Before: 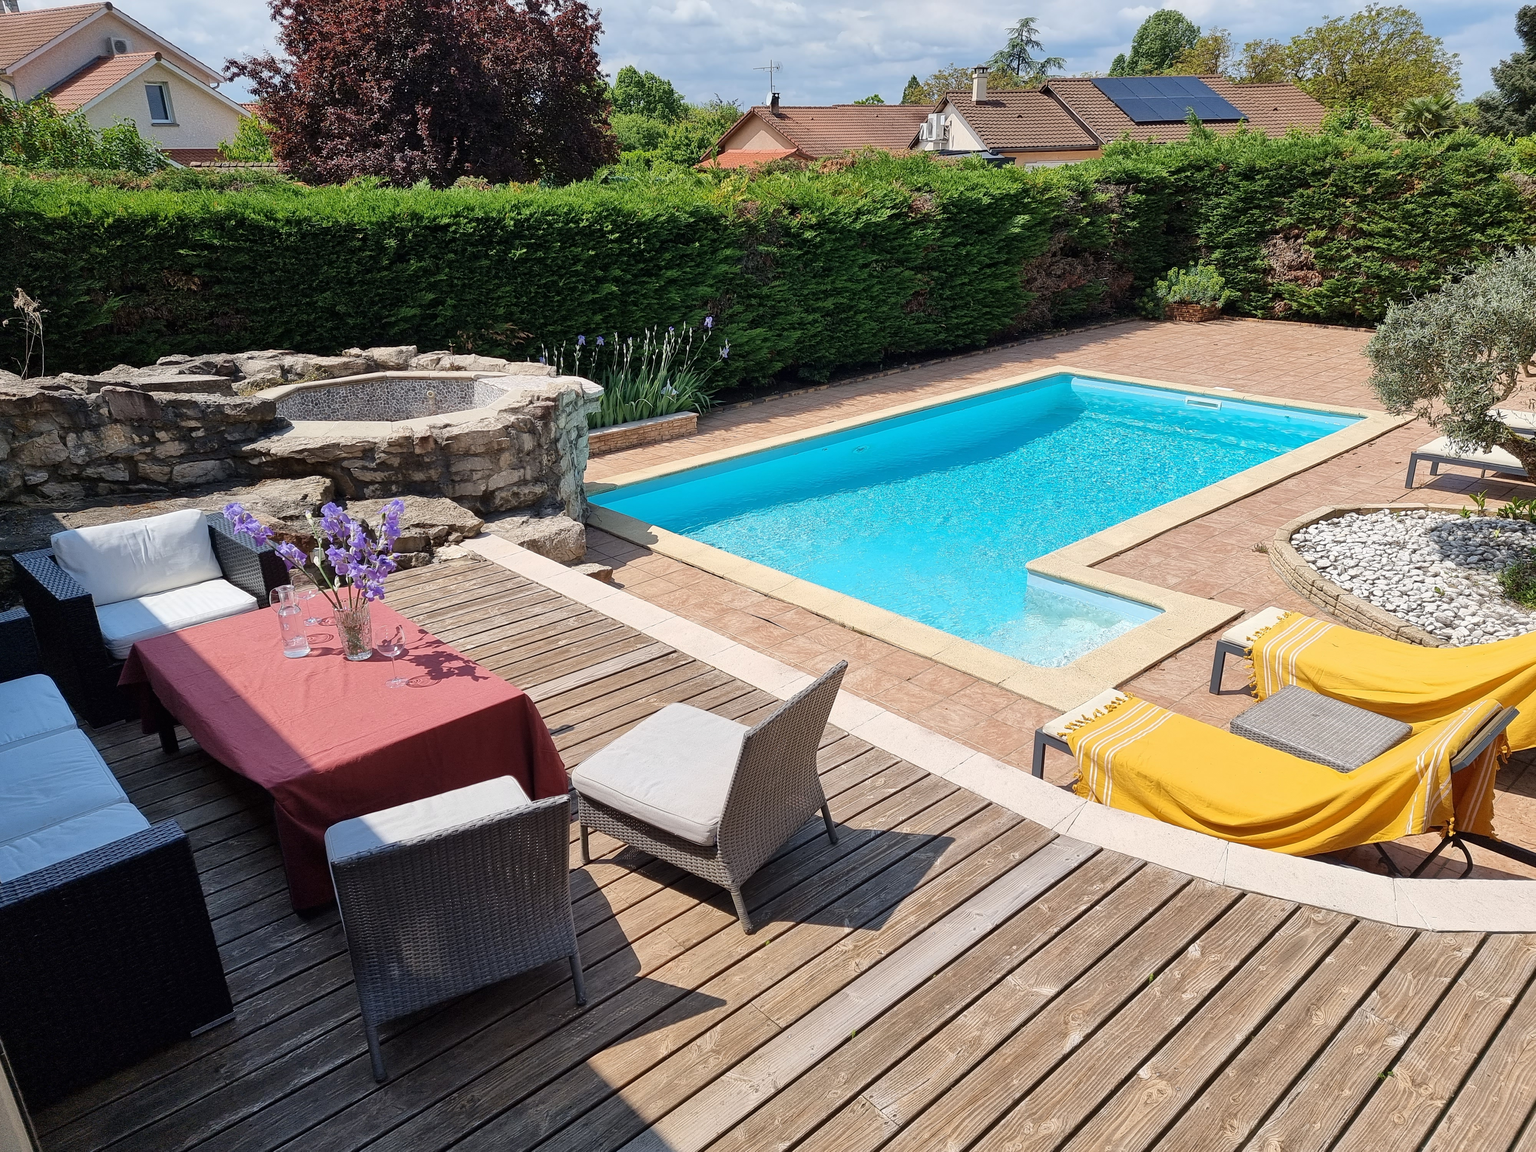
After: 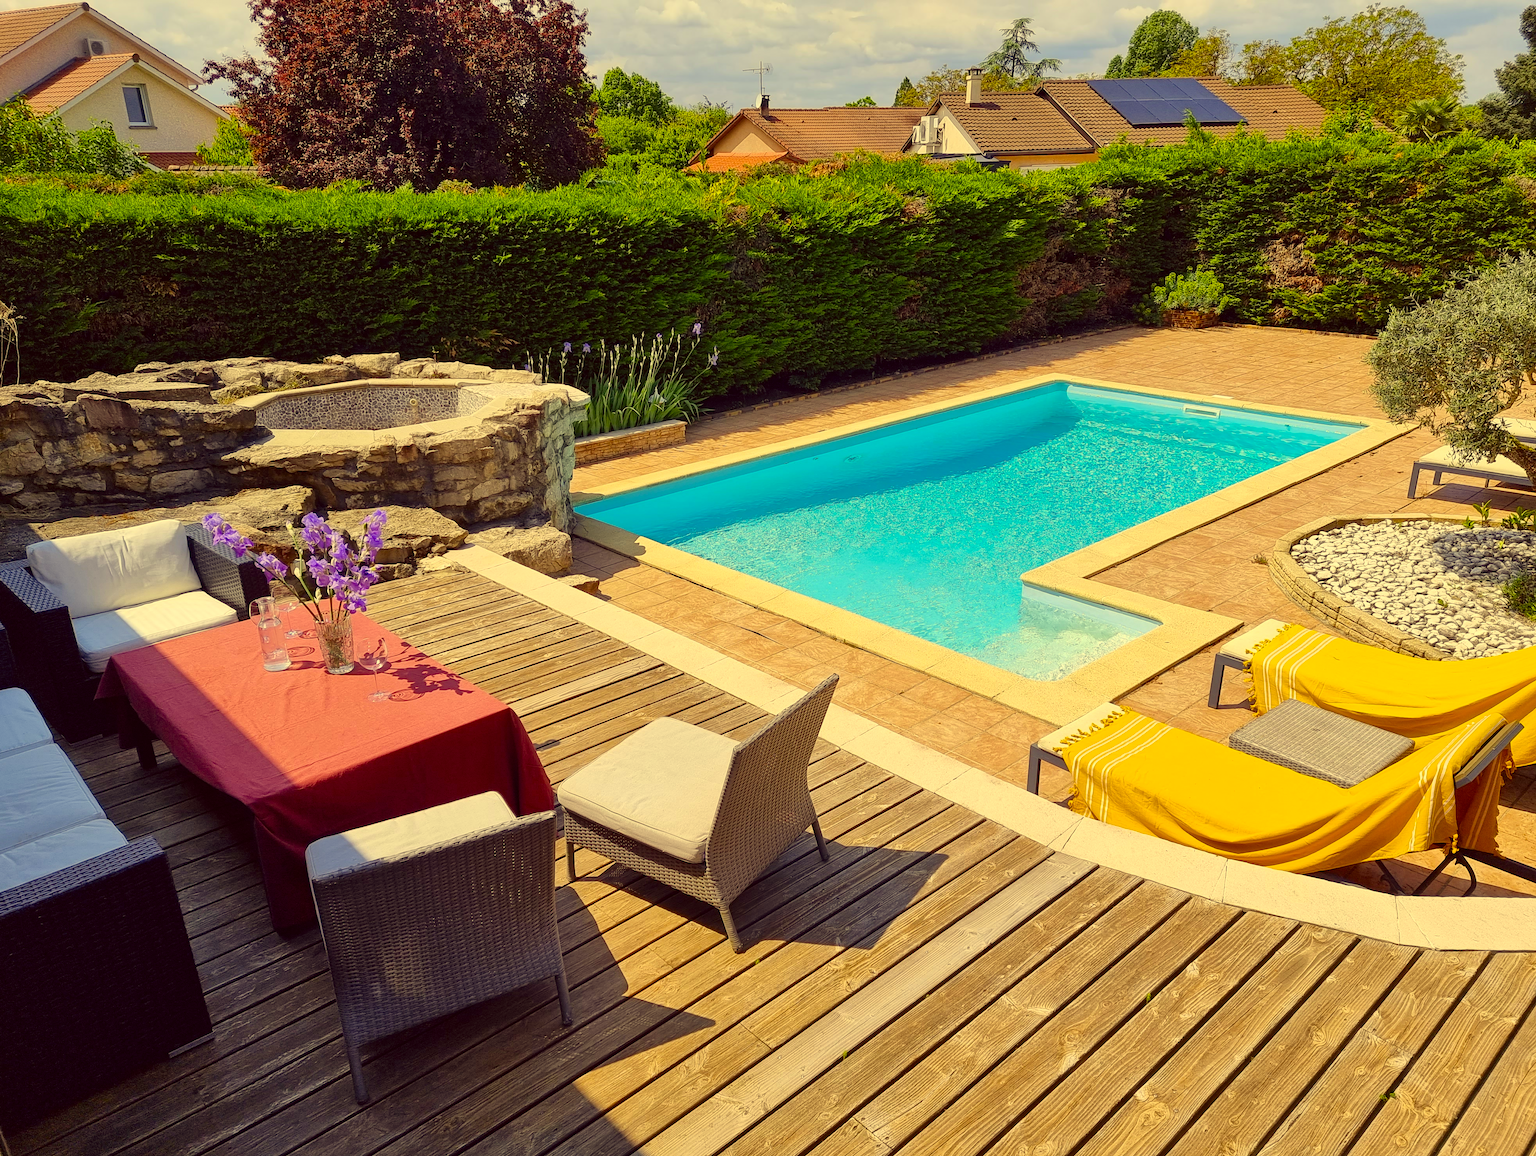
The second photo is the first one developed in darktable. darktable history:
color correction: highlights a* -0.574, highlights b* 39.99, shadows a* 9.73, shadows b* -0.22
crop: left 1.665%, right 0.271%, bottom 1.516%
color balance rgb: linear chroma grading › shadows -30.141%, linear chroma grading › global chroma 35.156%, perceptual saturation grading › global saturation 20%, perceptual saturation grading › highlights -25.54%, perceptual saturation grading › shadows 24.255%
